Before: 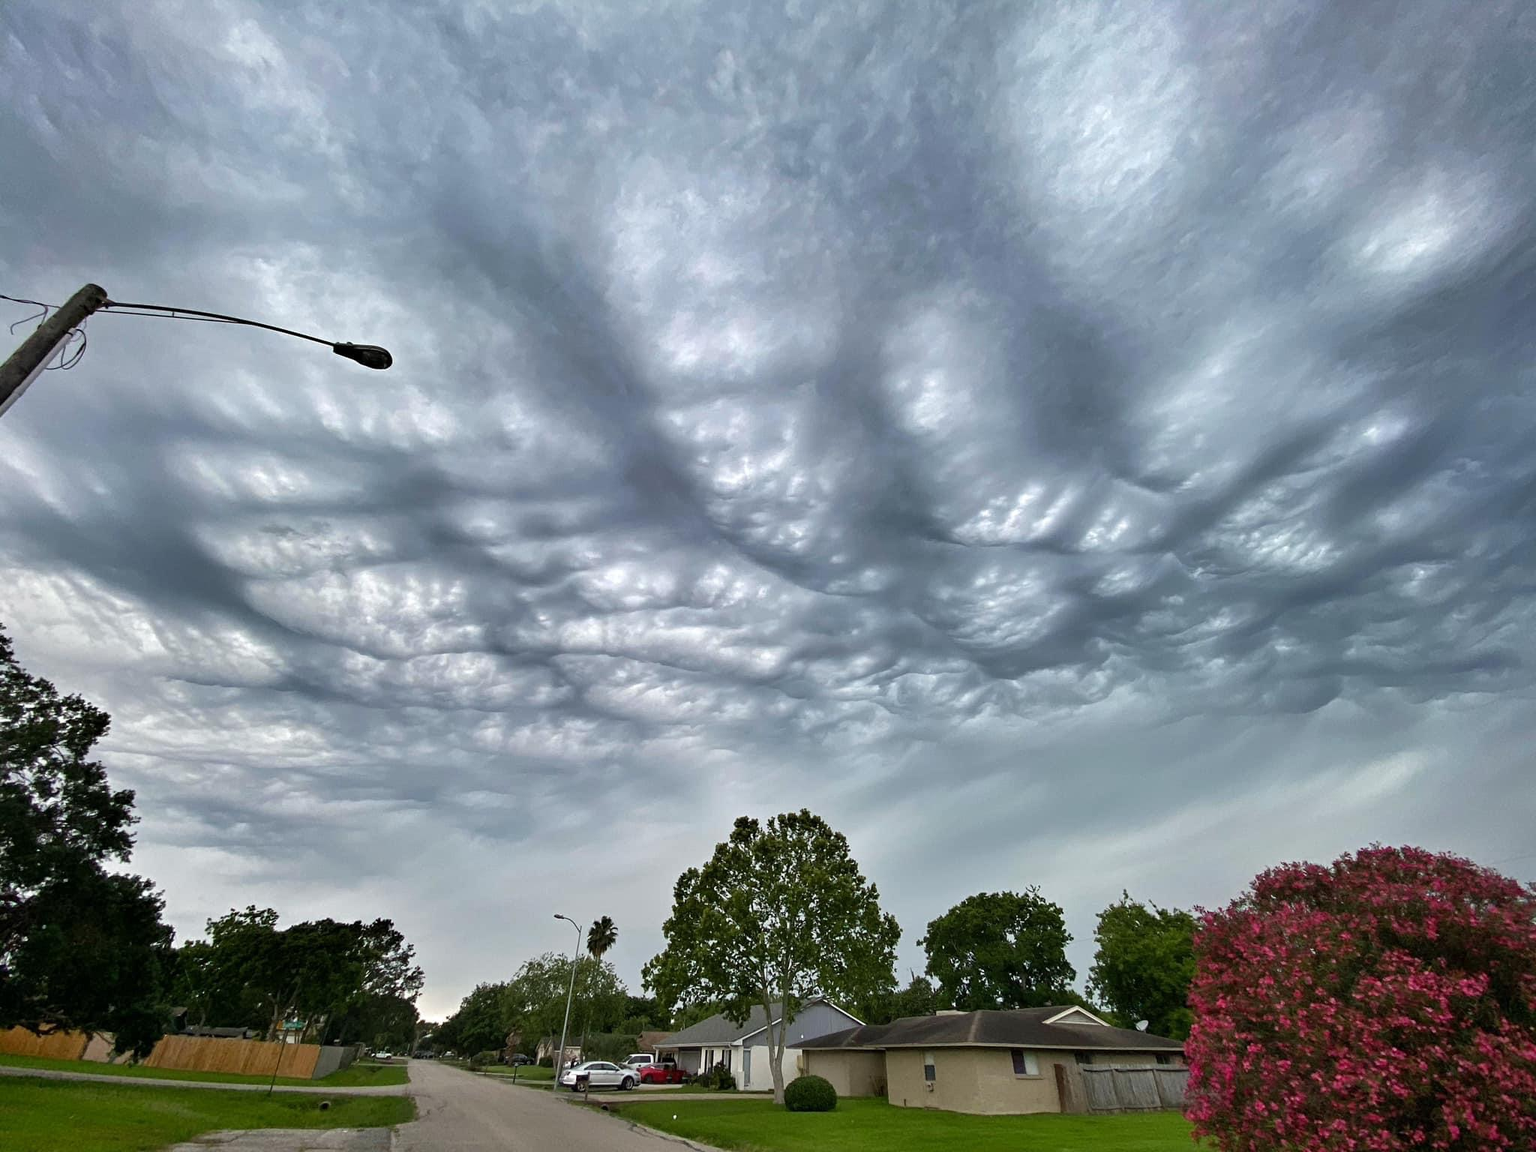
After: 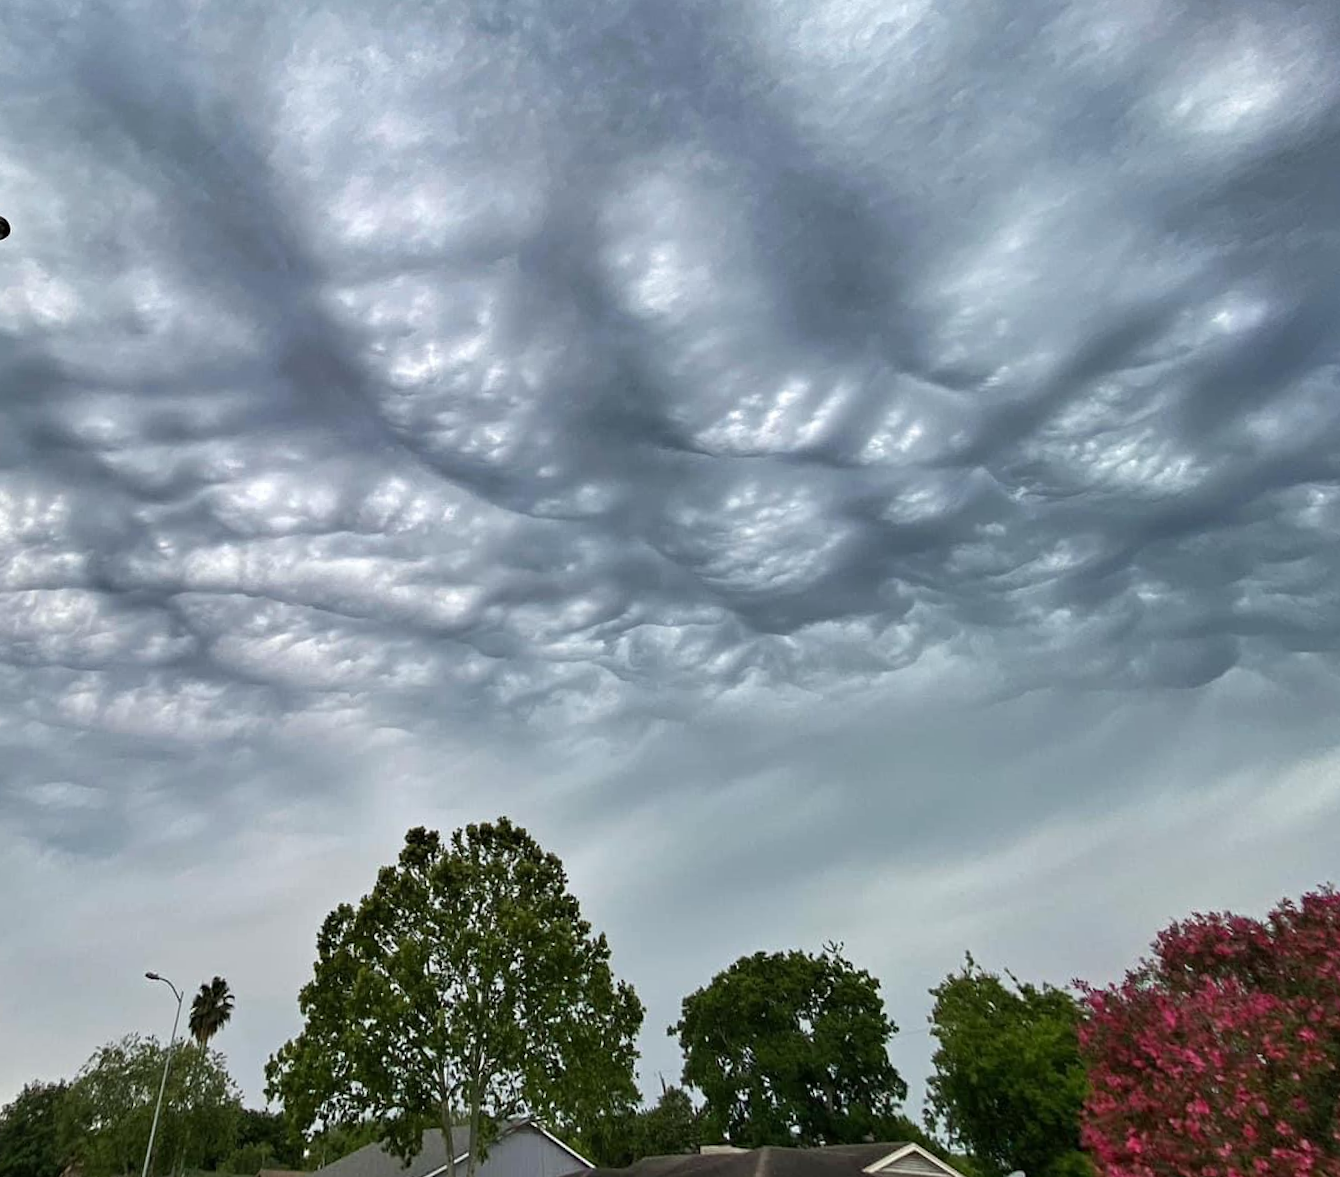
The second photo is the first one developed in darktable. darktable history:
rotate and perspective: rotation 0.72°, lens shift (vertical) -0.352, lens shift (horizontal) -0.051, crop left 0.152, crop right 0.859, crop top 0.019, crop bottom 0.964
crop and rotate: left 20.74%, top 7.912%, right 0.375%, bottom 13.378%
